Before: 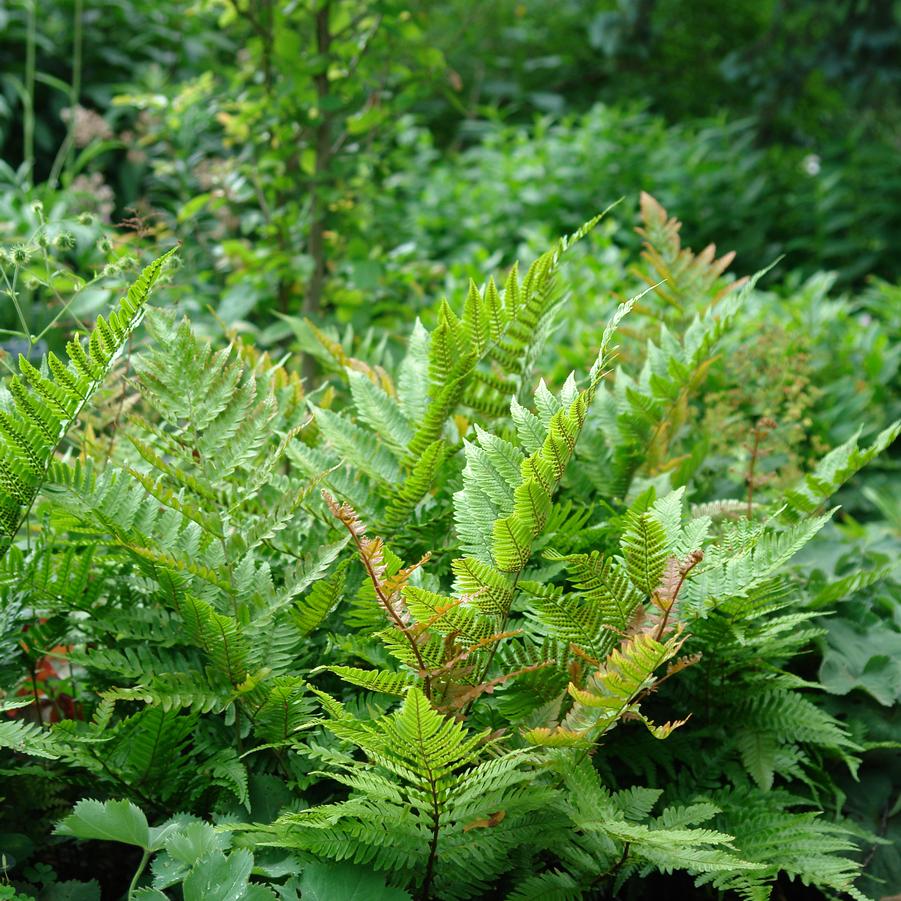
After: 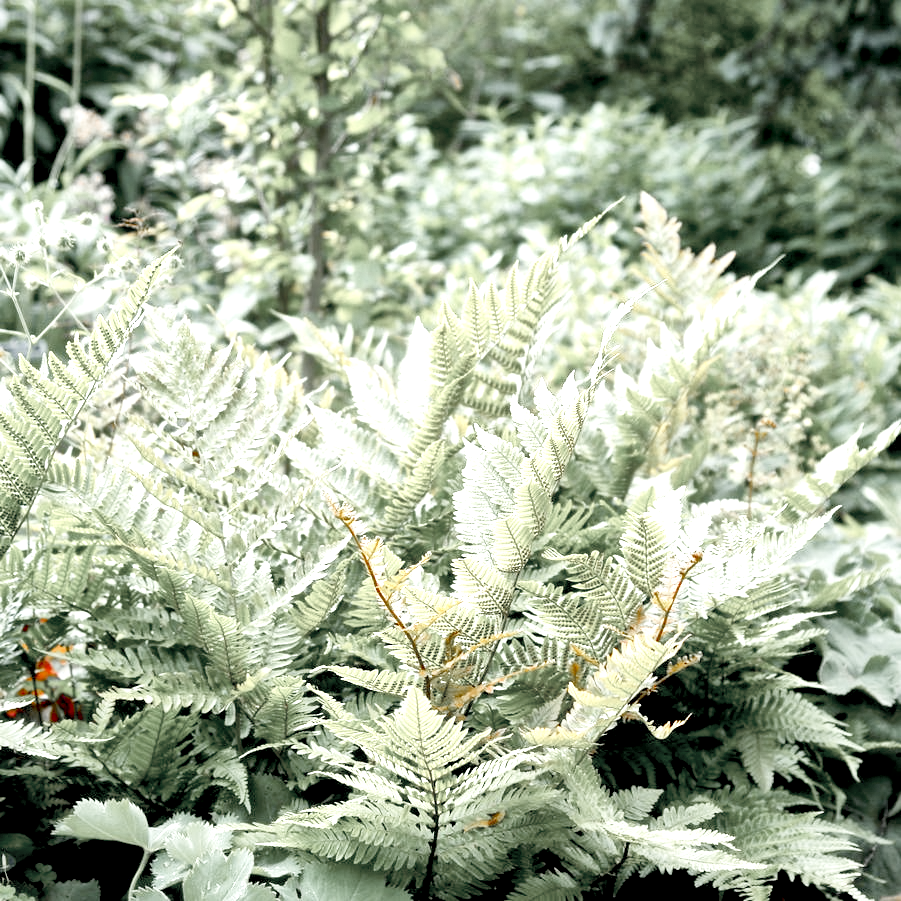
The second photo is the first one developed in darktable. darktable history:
local contrast: mode bilateral grid, contrast 20, coarseness 50, detail 171%, midtone range 0.2
exposure: black level correction 0.01, exposure 1 EV, compensate highlight preservation false
base curve: curves: ch0 [(0, 0) (0.204, 0.334) (0.55, 0.733) (1, 1)], preserve colors none
color zones: curves: ch1 [(0, 0.638) (0.193, 0.442) (0.286, 0.15) (0.429, 0.14) (0.571, 0.142) (0.714, 0.154) (0.857, 0.175) (1, 0.638)]
